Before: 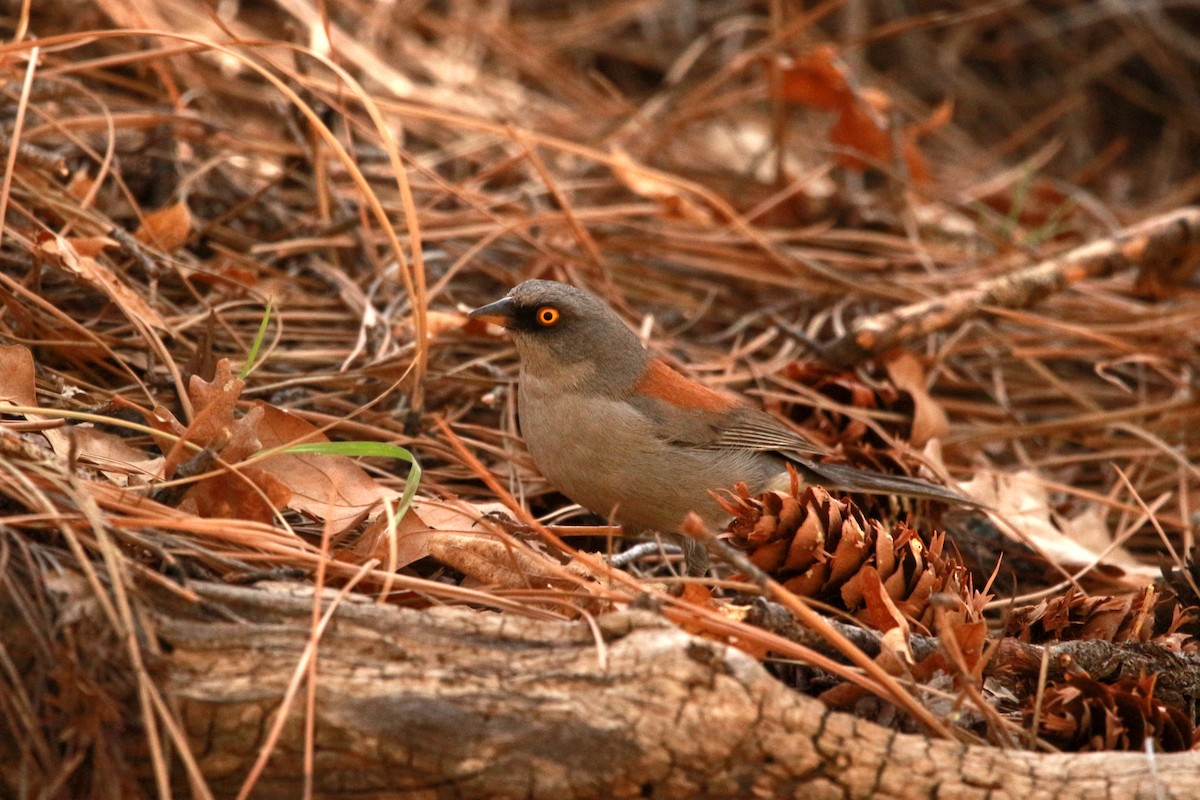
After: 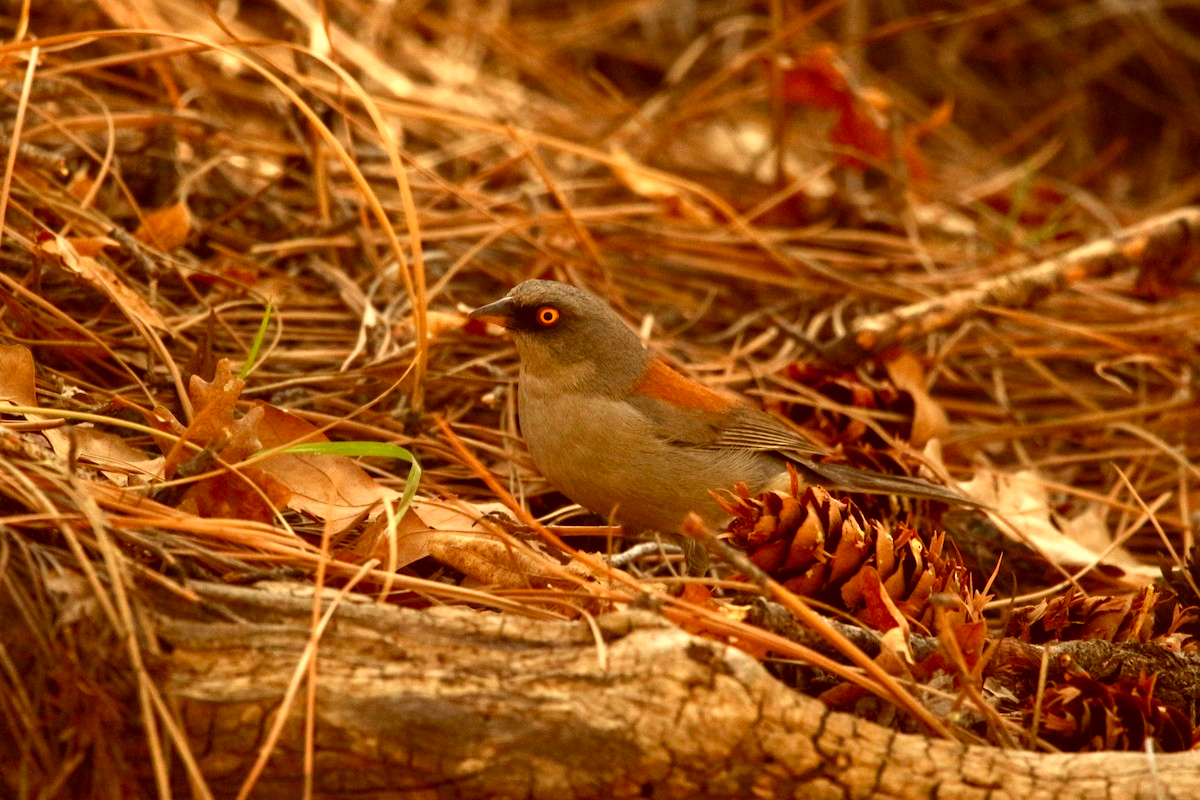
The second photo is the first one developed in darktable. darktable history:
color correction: highlights a* 1.01, highlights b* 24.6, shadows a* 15.73, shadows b* 24.46
